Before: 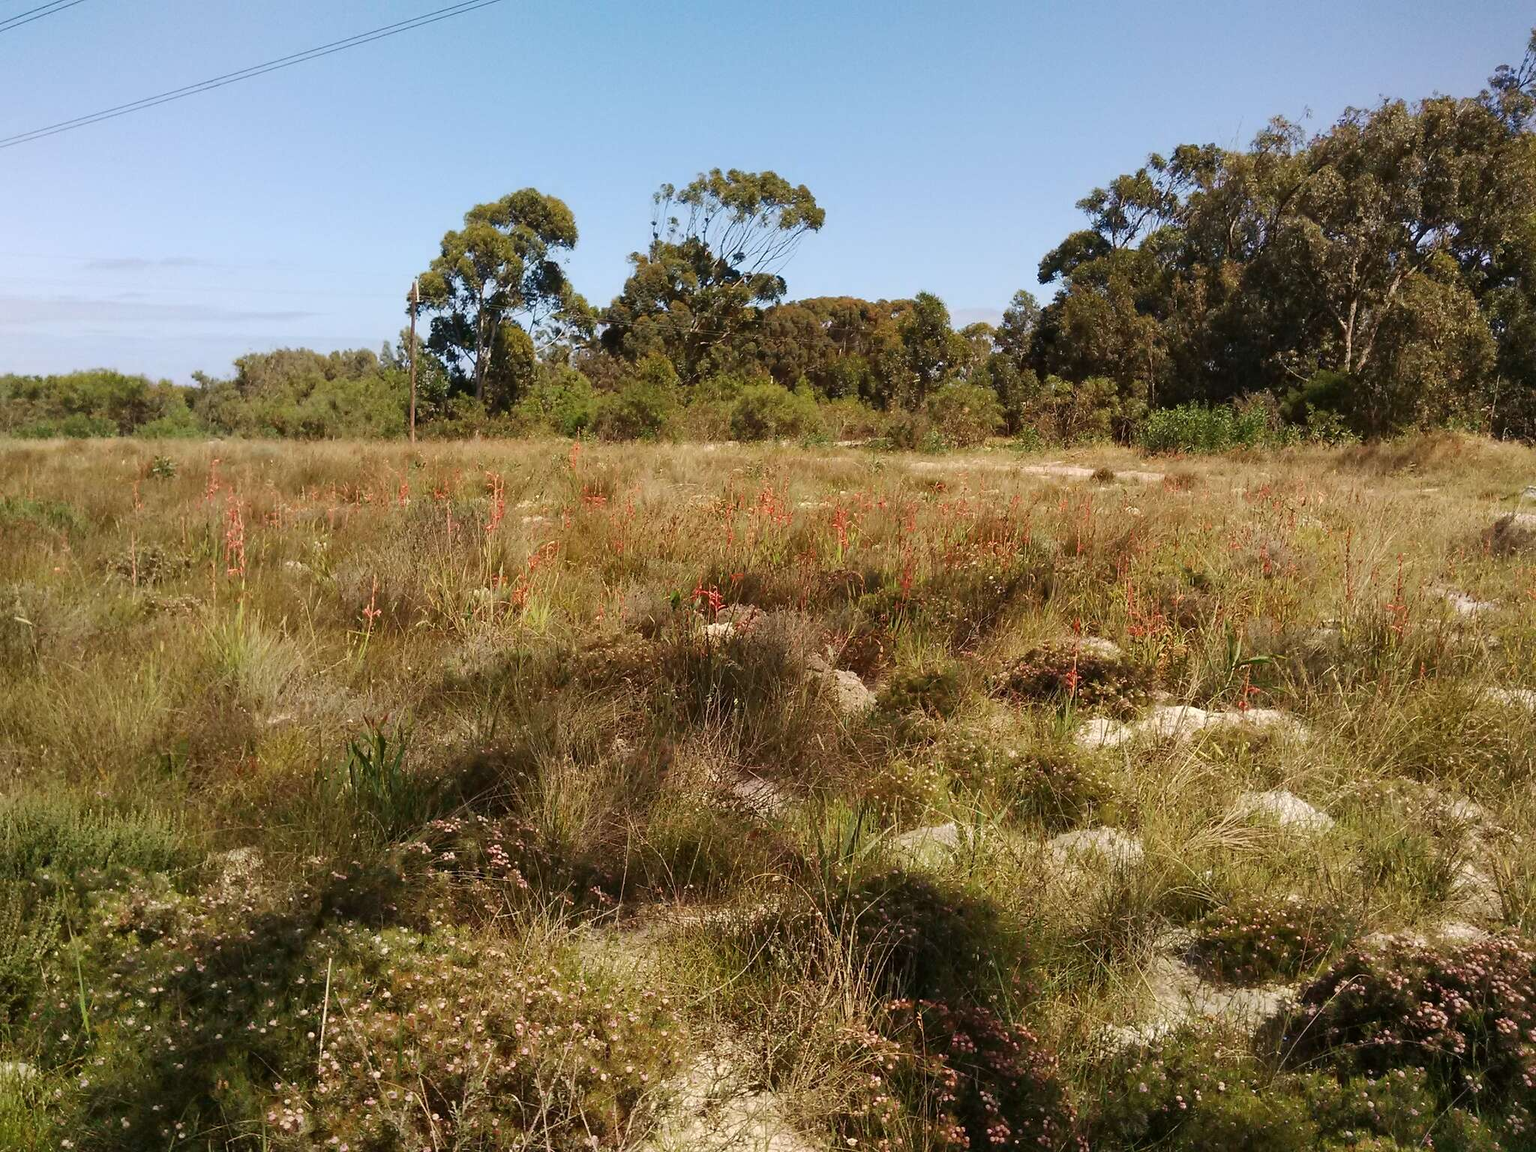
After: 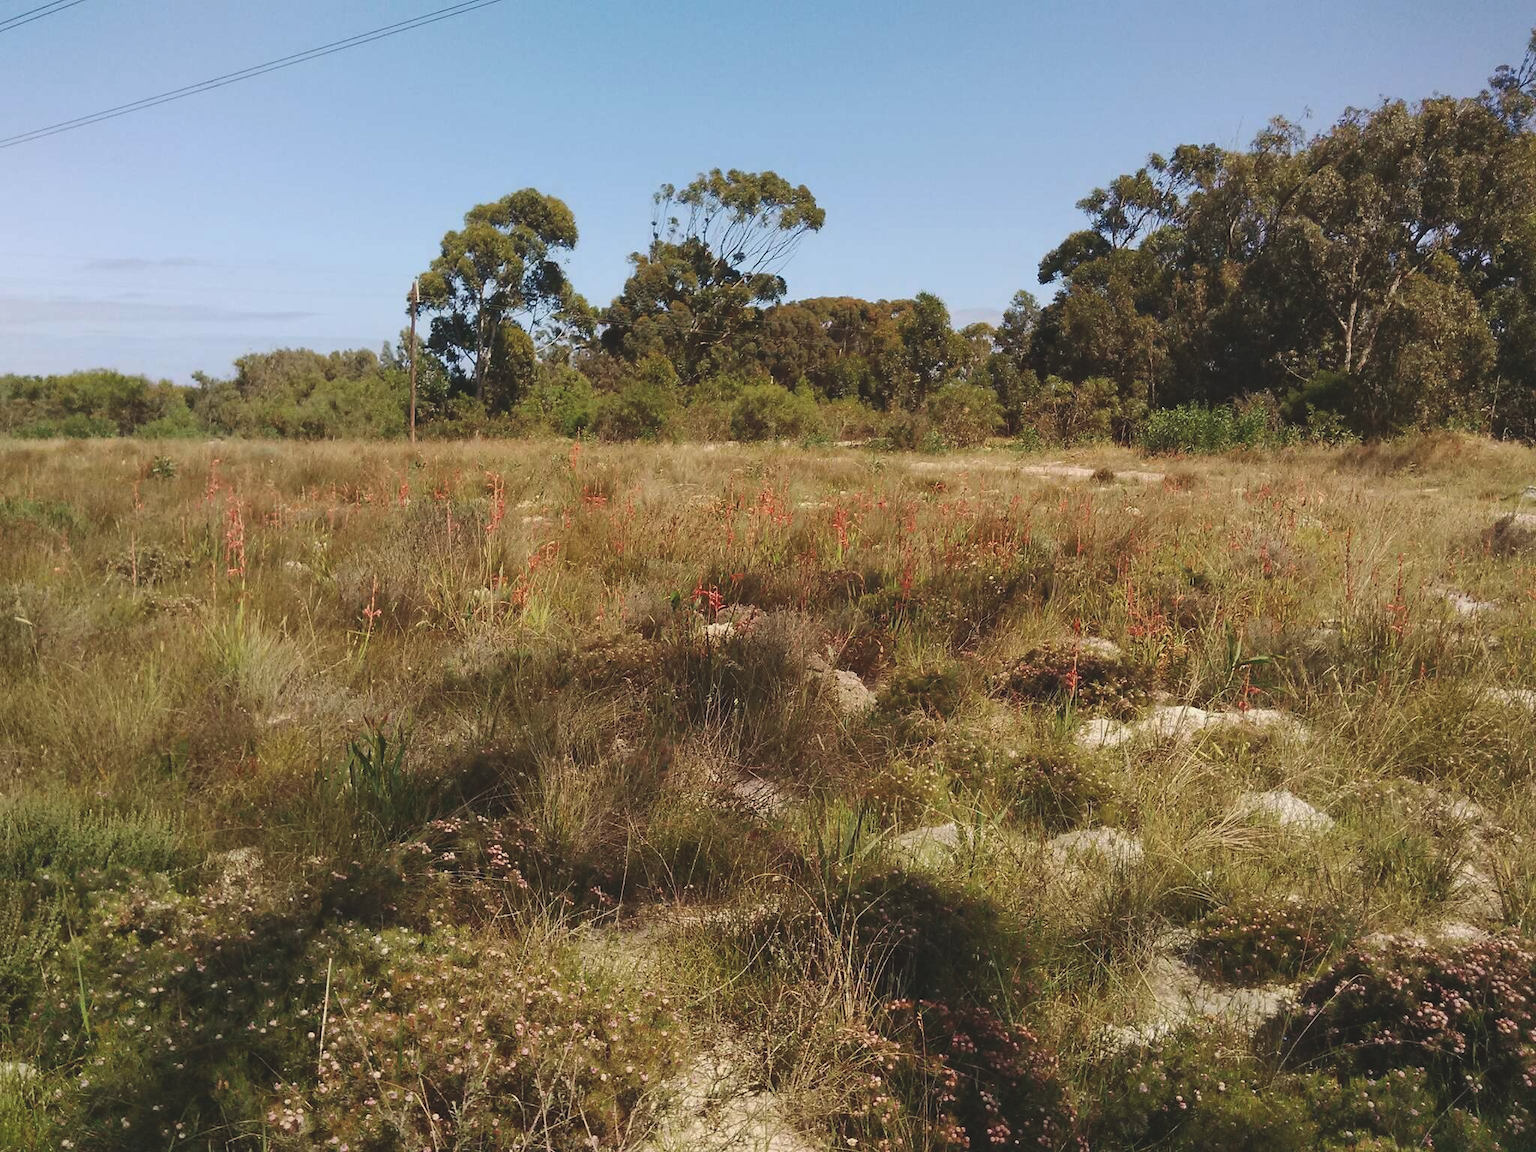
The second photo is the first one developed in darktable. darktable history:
exposure: black level correction -0.014, exposure -0.19 EV, compensate highlight preservation false
